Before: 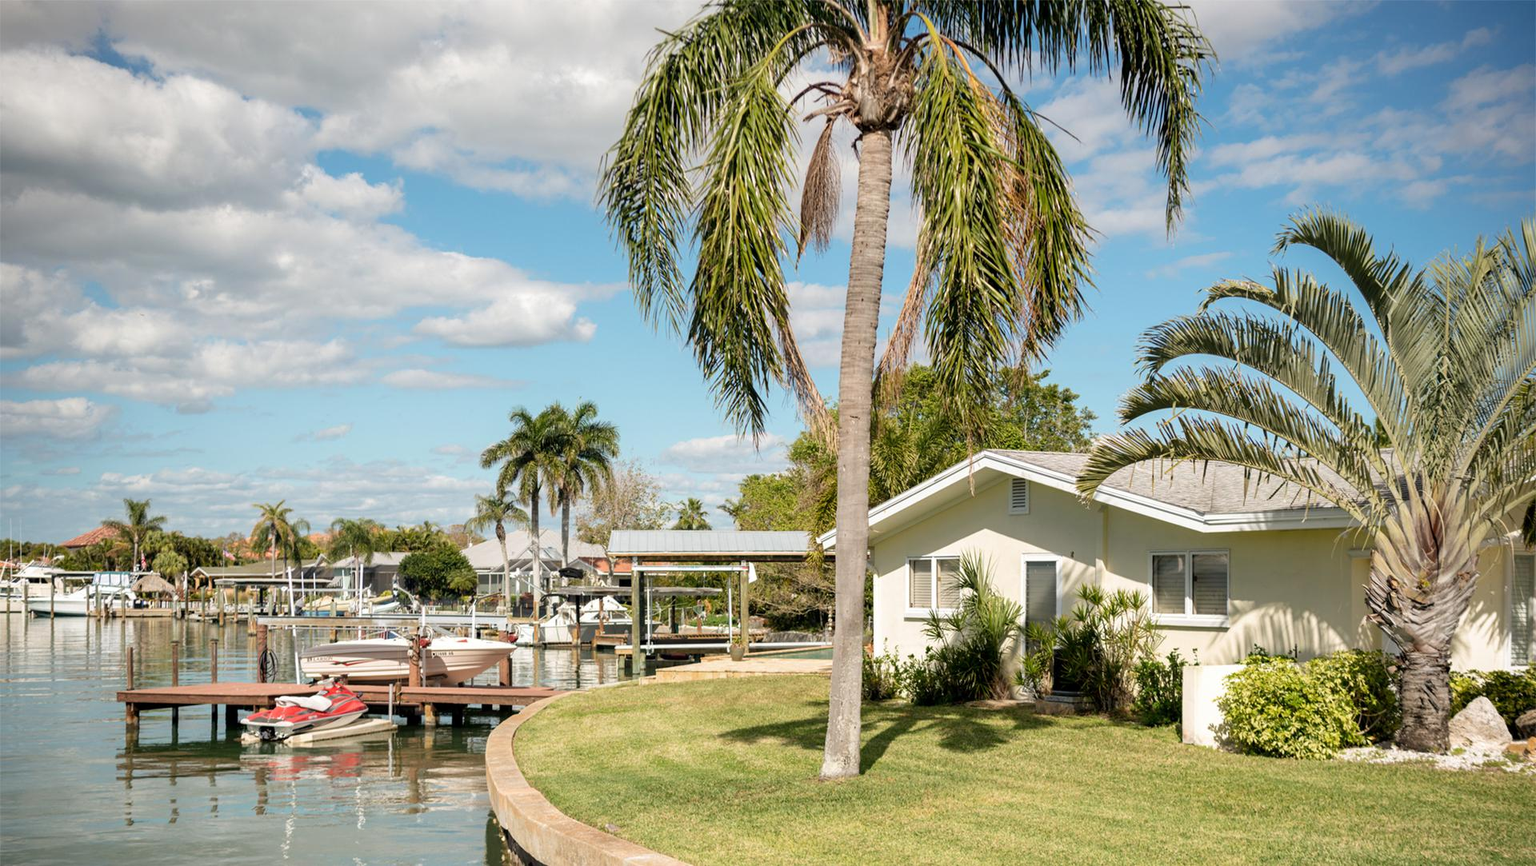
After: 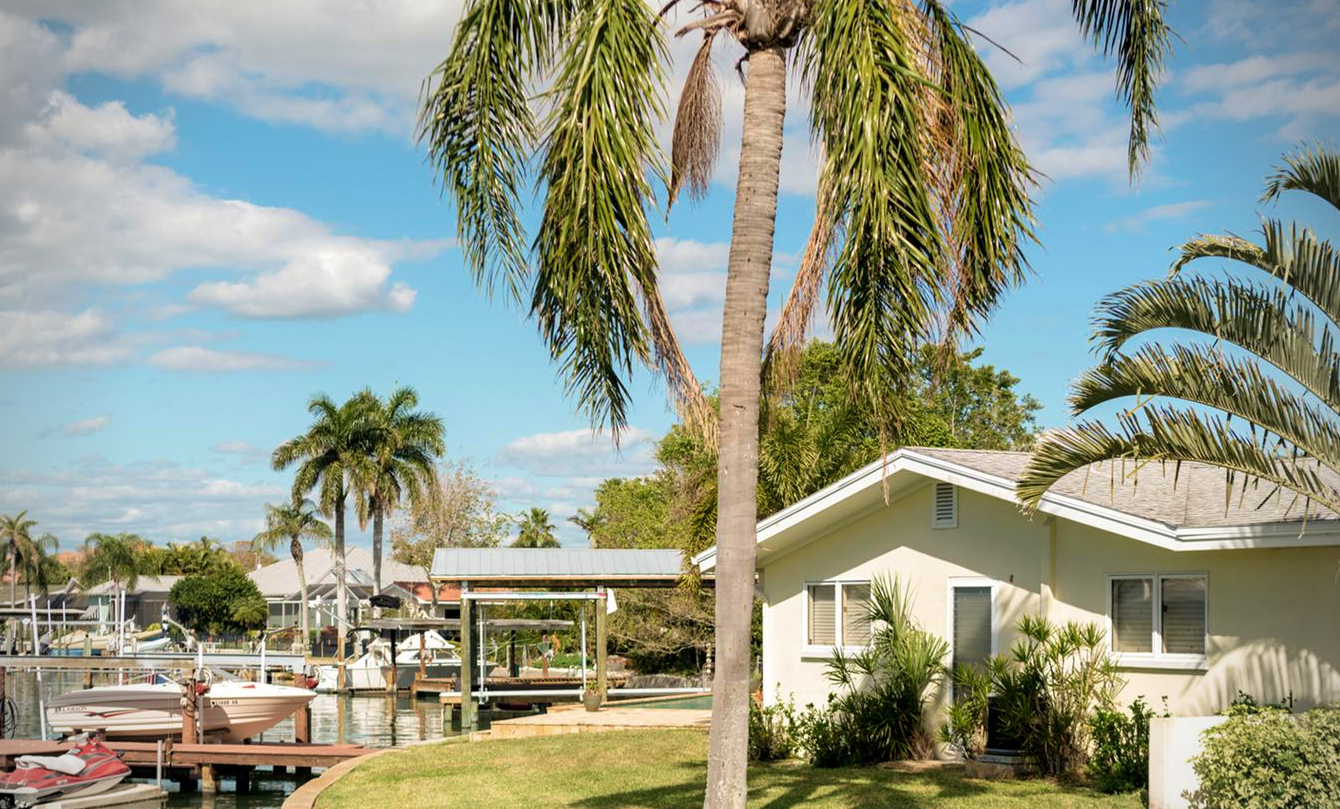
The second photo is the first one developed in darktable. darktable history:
vignetting: unbound false
velvia: on, module defaults
crop and rotate: left 17.158%, top 10.676%, right 13.002%, bottom 14.616%
